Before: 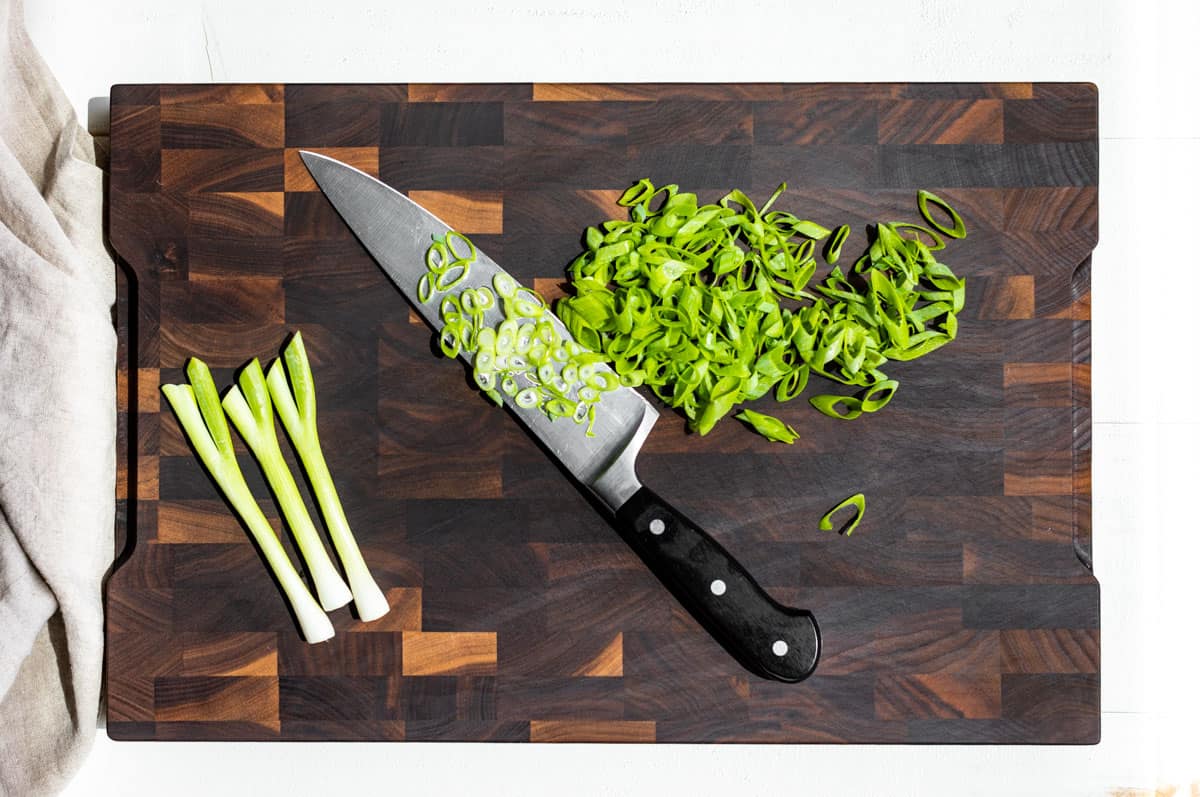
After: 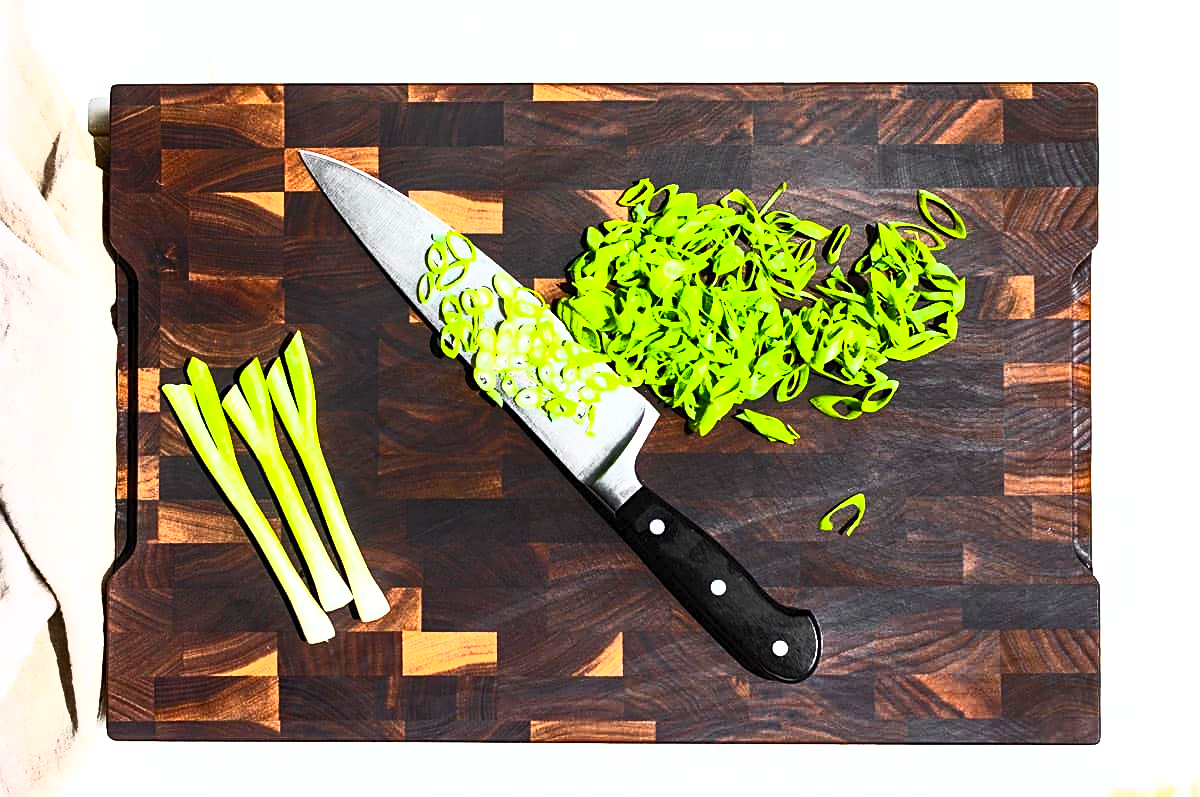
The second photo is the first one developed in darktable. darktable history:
contrast brightness saturation: contrast 0.83, brightness 0.59, saturation 0.59
sharpen: on, module defaults
